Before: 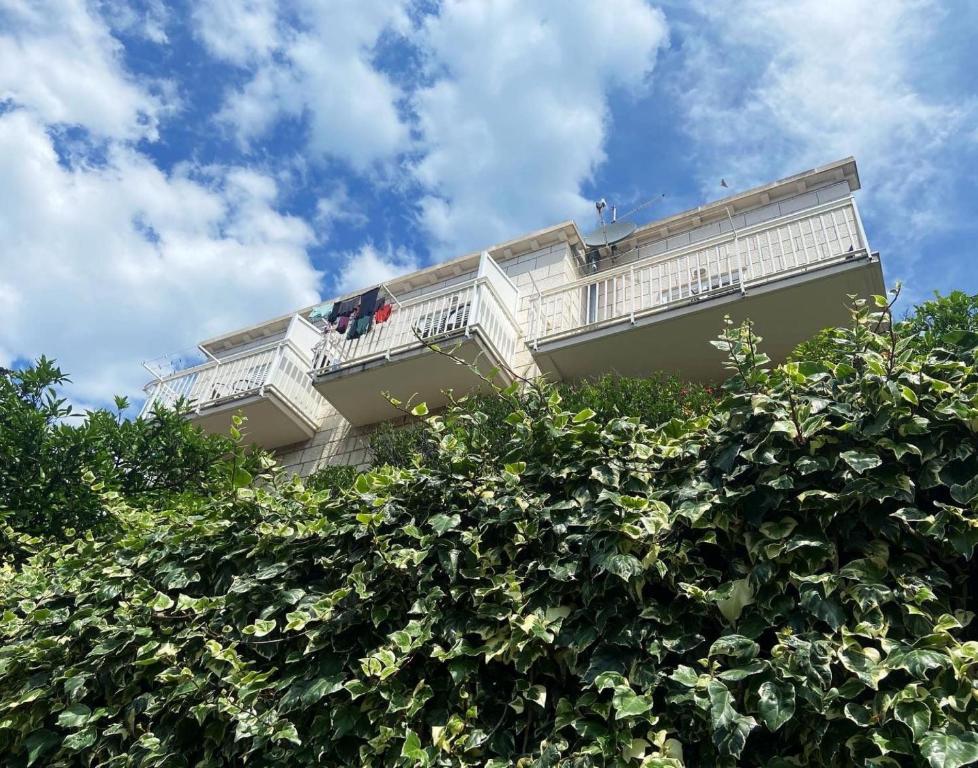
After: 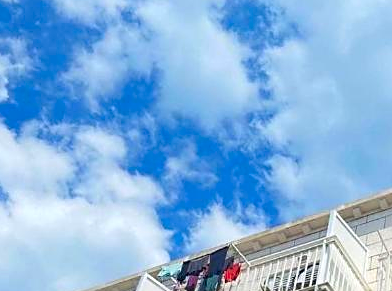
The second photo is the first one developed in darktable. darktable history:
crop: left 15.5%, top 5.433%, right 44.4%, bottom 56.614%
color correction: highlights b* 0.043, saturation 1.34
haze removal: strength 0.029, distance 0.255, adaptive false
sharpen: on, module defaults
